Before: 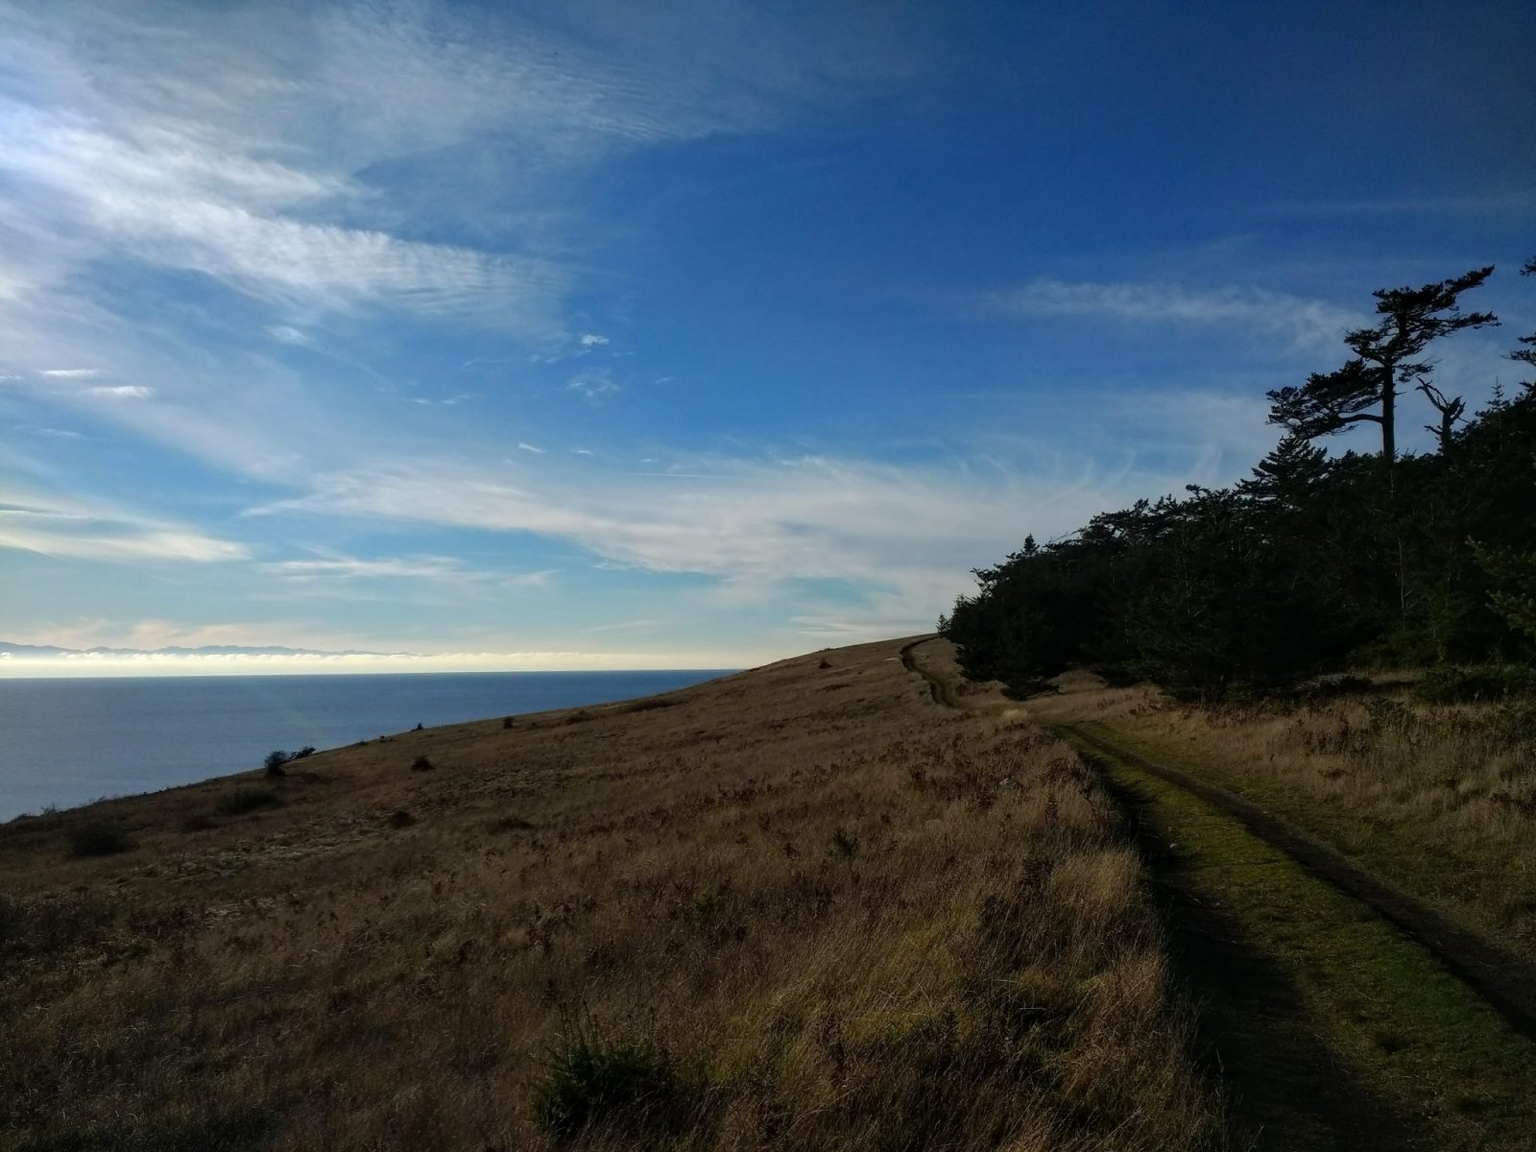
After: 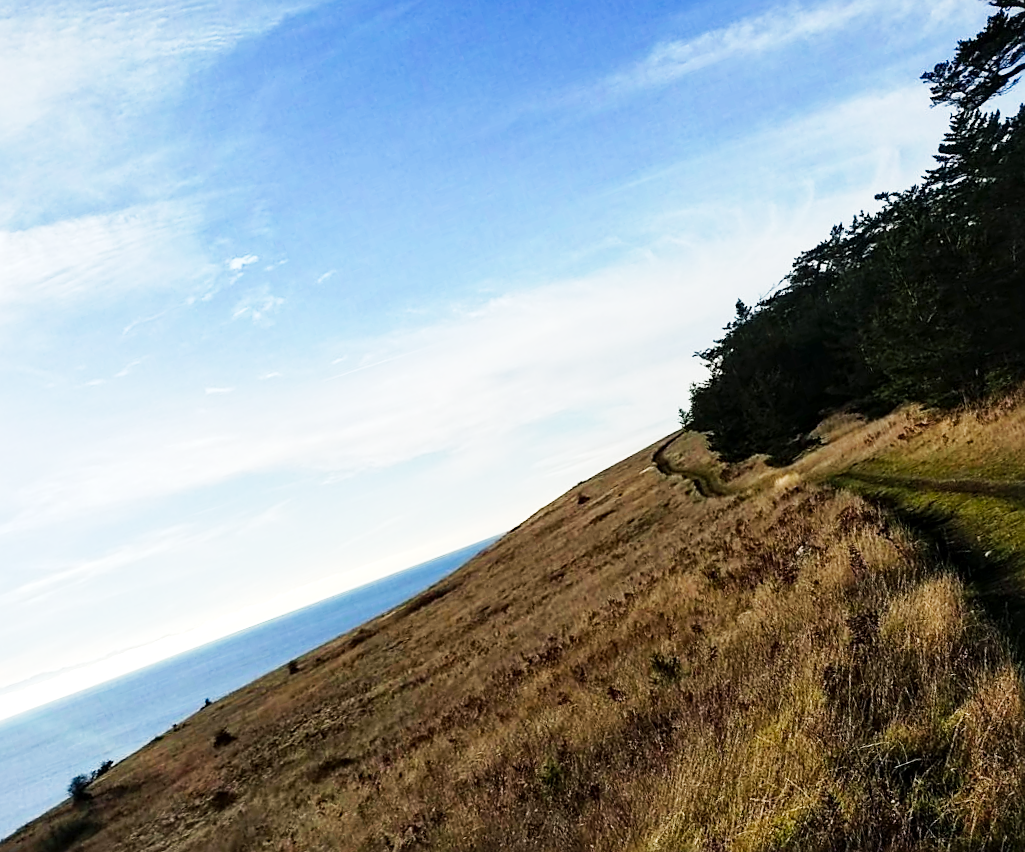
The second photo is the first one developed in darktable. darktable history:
sharpen: on, module defaults
local contrast: mode bilateral grid, contrast 20, coarseness 49, detail 120%, midtone range 0.2
tone curve: curves: ch0 [(0, 0) (0.003, 0.003) (0.011, 0.012) (0.025, 0.027) (0.044, 0.048) (0.069, 0.074) (0.1, 0.117) (0.136, 0.177) (0.177, 0.246) (0.224, 0.324) (0.277, 0.422) (0.335, 0.531) (0.399, 0.633) (0.468, 0.733) (0.543, 0.824) (0.623, 0.895) (0.709, 0.938) (0.801, 0.961) (0.898, 0.98) (1, 1)], preserve colors none
crop and rotate: angle 19.75°, left 6.884%, right 3.895%, bottom 1.102%
exposure: black level correction 0, exposure 0.5 EV, compensate exposure bias true, compensate highlight preservation false
